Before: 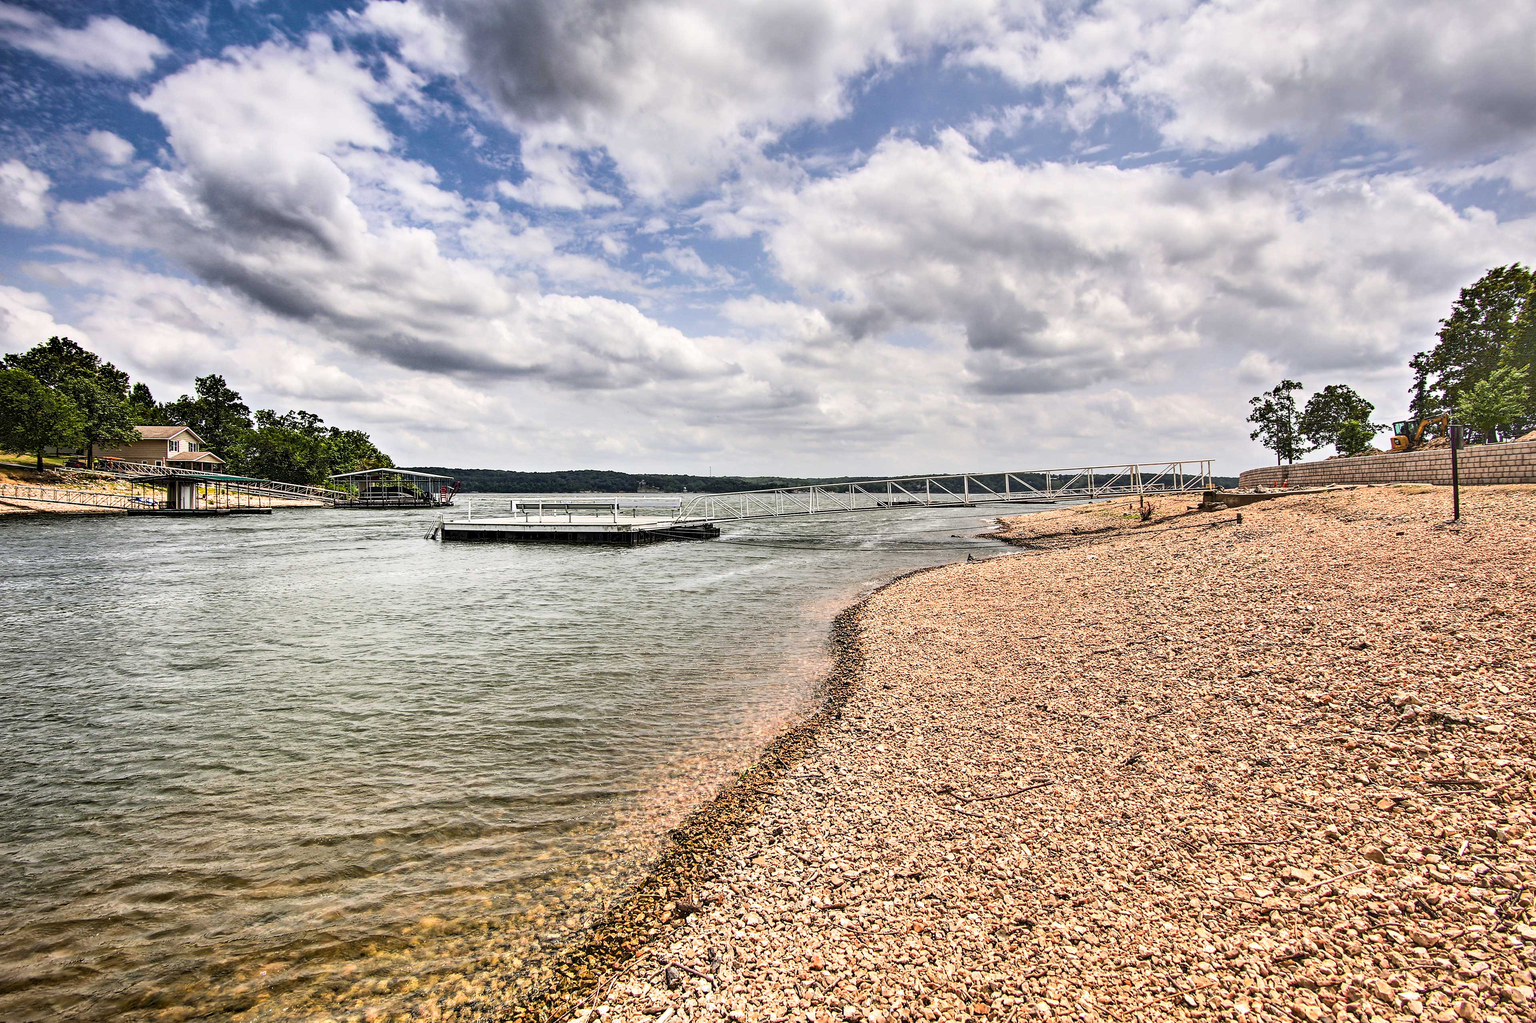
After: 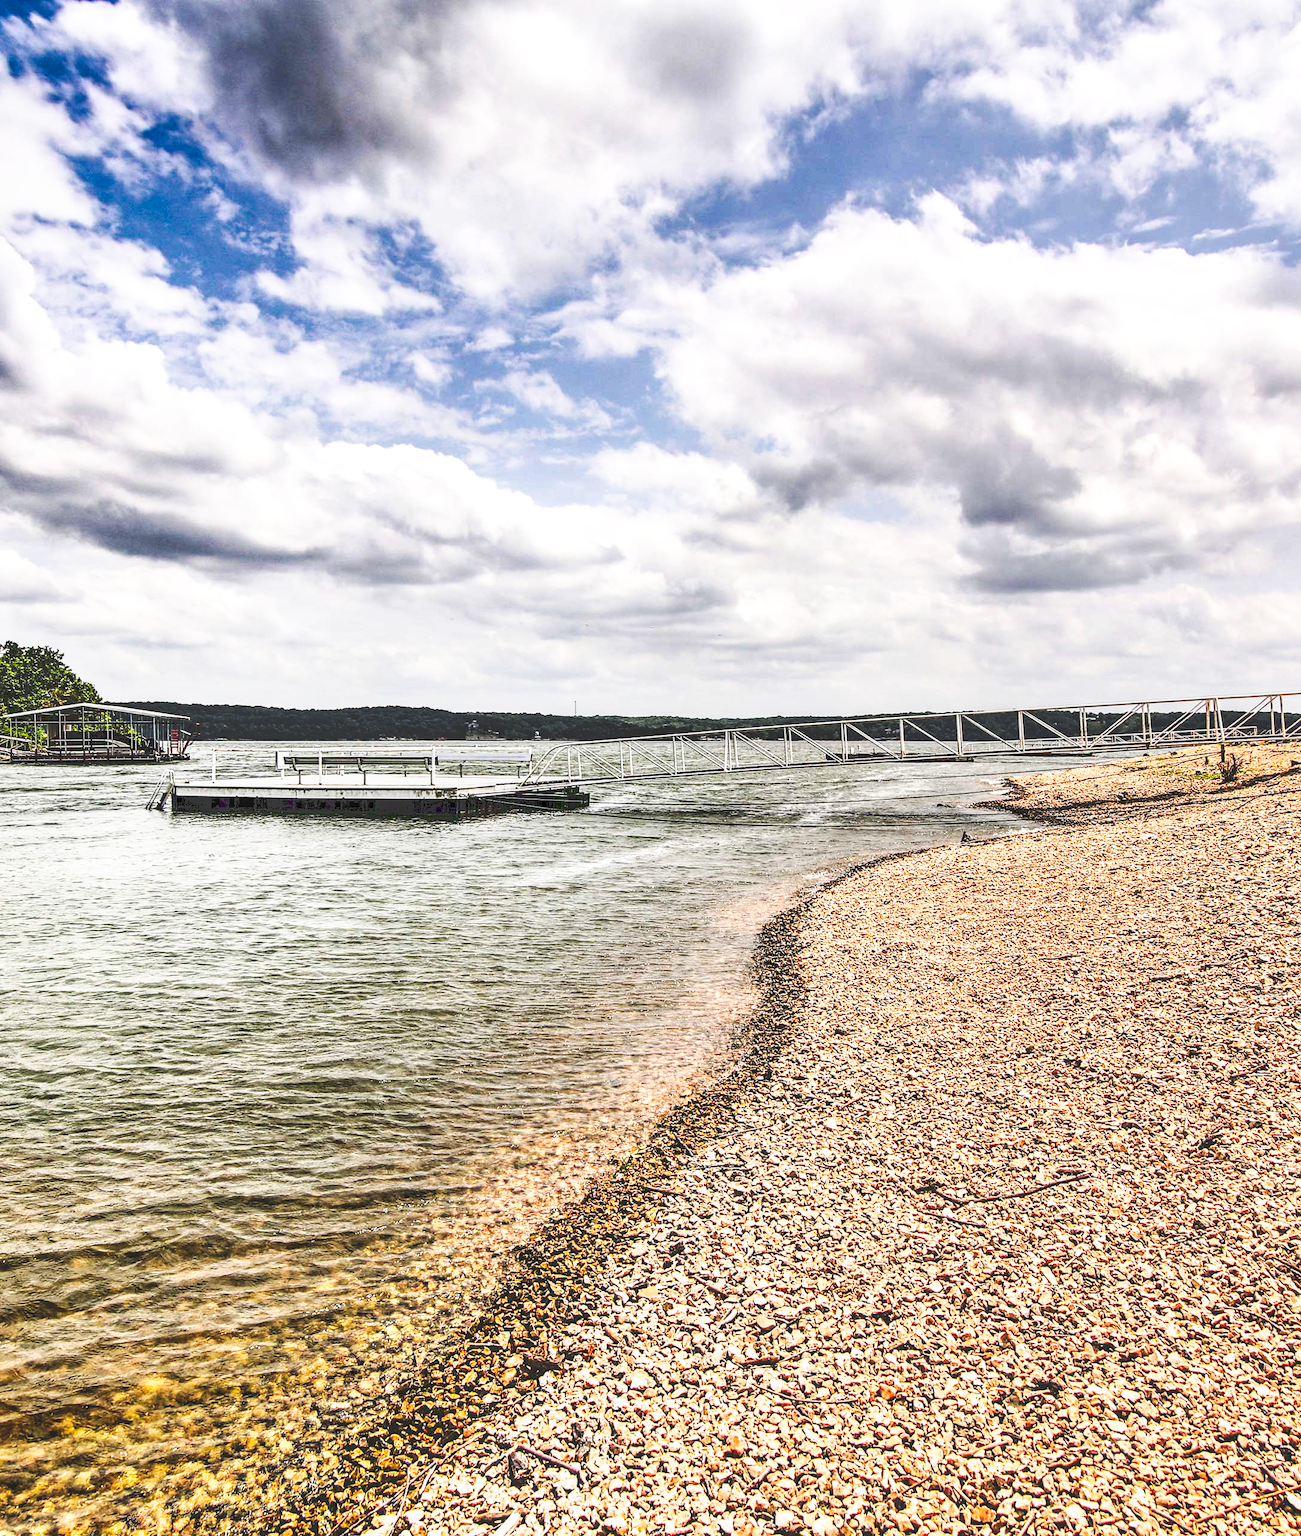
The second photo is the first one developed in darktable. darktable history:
crop: left 21.305%, right 22.215%
local contrast: on, module defaults
tone curve: curves: ch0 [(0, 0) (0.003, 0.156) (0.011, 0.156) (0.025, 0.161) (0.044, 0.161) (0.069, 0.161) (0.1, 0.166) (0.136, 0.168) (0.177, 0.179) (0.224, 0.202) (0.277, 0.241) (0.335, 0.296) (0.399, 0.378) (0.468, 0.484) (0.543, 0.604) (0.623, 0.728) (0.709, 0.822) (0.801, 0.918) (0.898, 0.98) (1, 1)], preserve colors none
